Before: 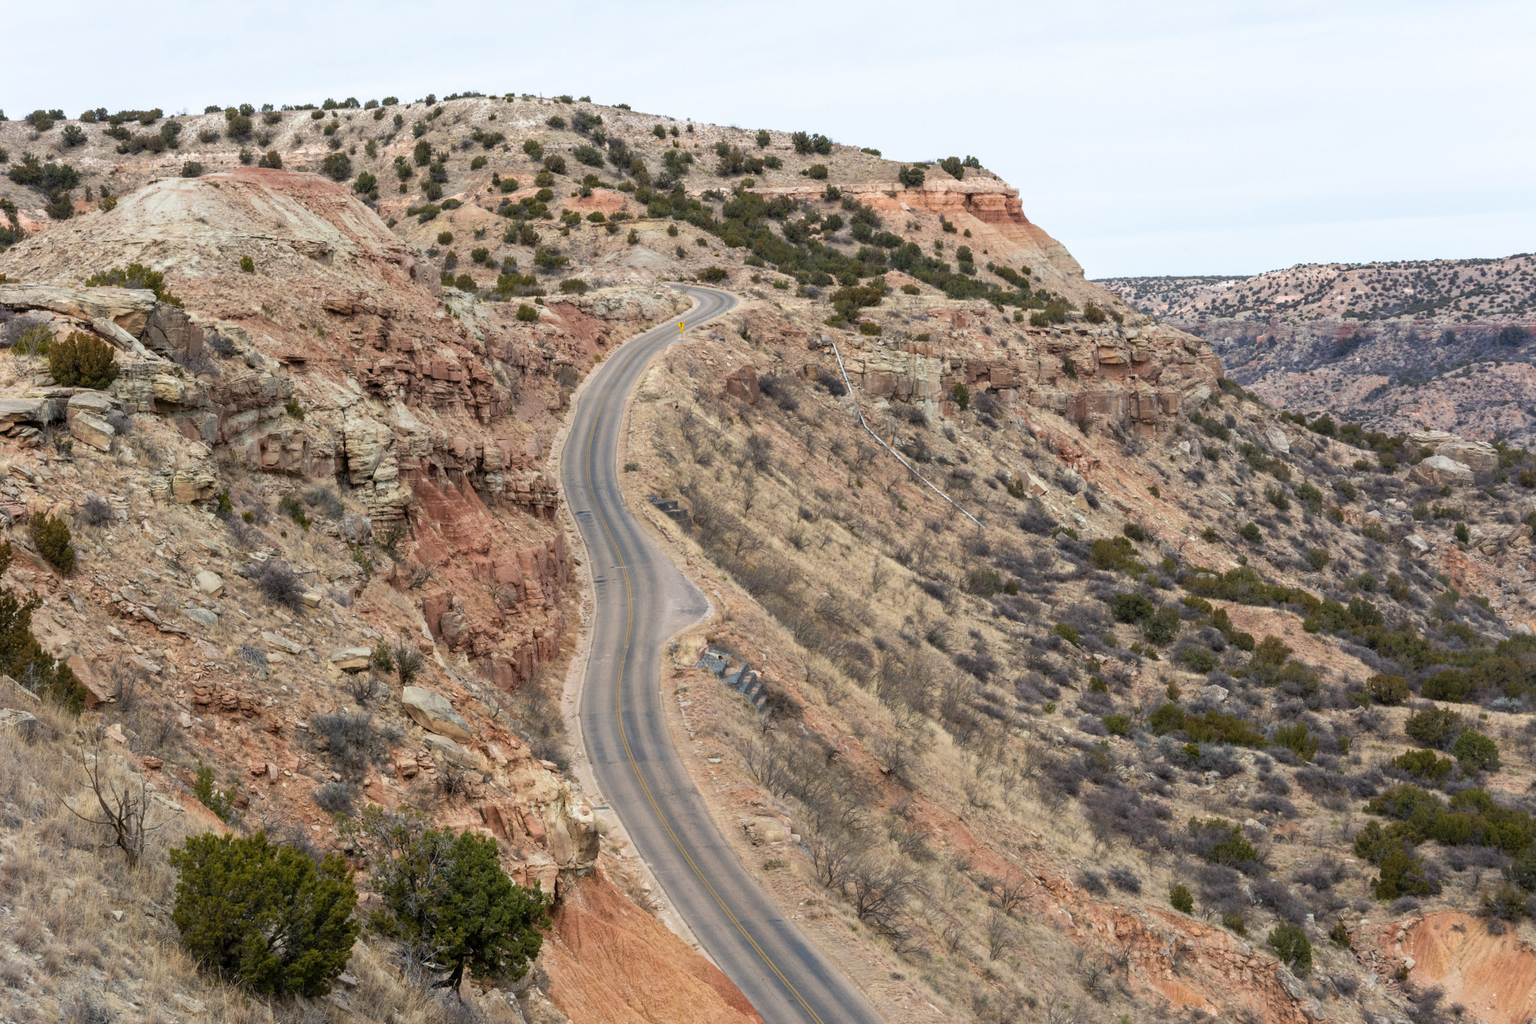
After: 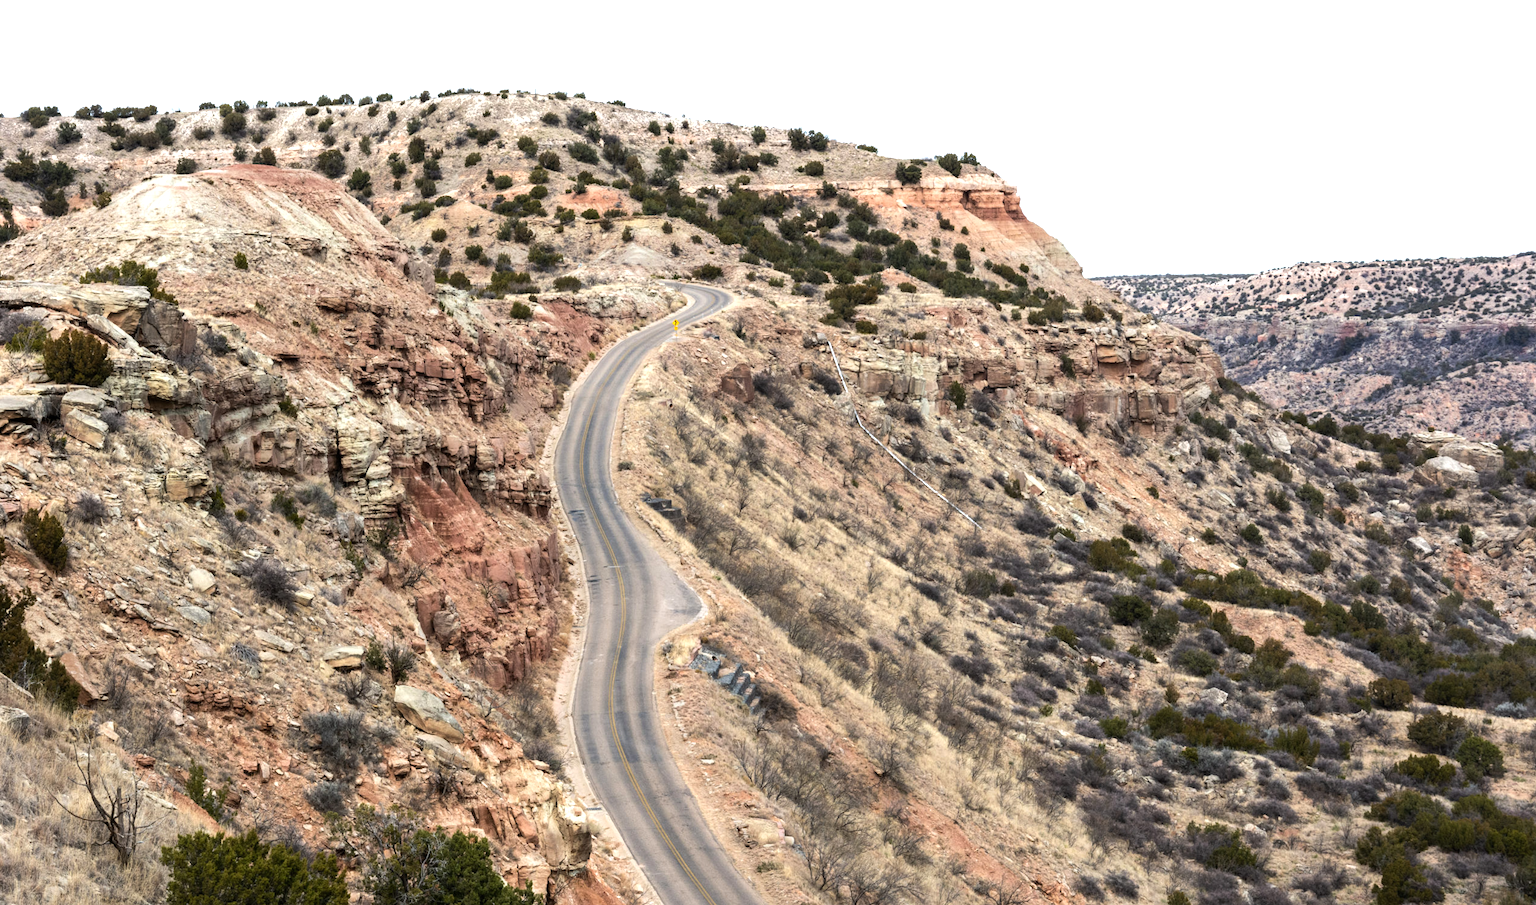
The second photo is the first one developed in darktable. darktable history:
crop and rotate: top 0%, bottom 11.49%
tone equalizer: -8 EV -0.75 EV, -7 EV -0.7 EV, -6 EV -0.6 EV, -5 EV -0.4 EV, -3 EV 0.4 EV, -2 EV 0.6 EV, -1 EV 0.7 EV, +0 EV 0.75 EV, edges refinement/feathering 500, mask exposure compensation -1.57 EV, preserve details no
rotate and perspective: rotation 0.192°, lens shift (horizontal) -0.015, crop left 0.005, crop right 0.996, crop top 0.006, crop bottom 0.99
